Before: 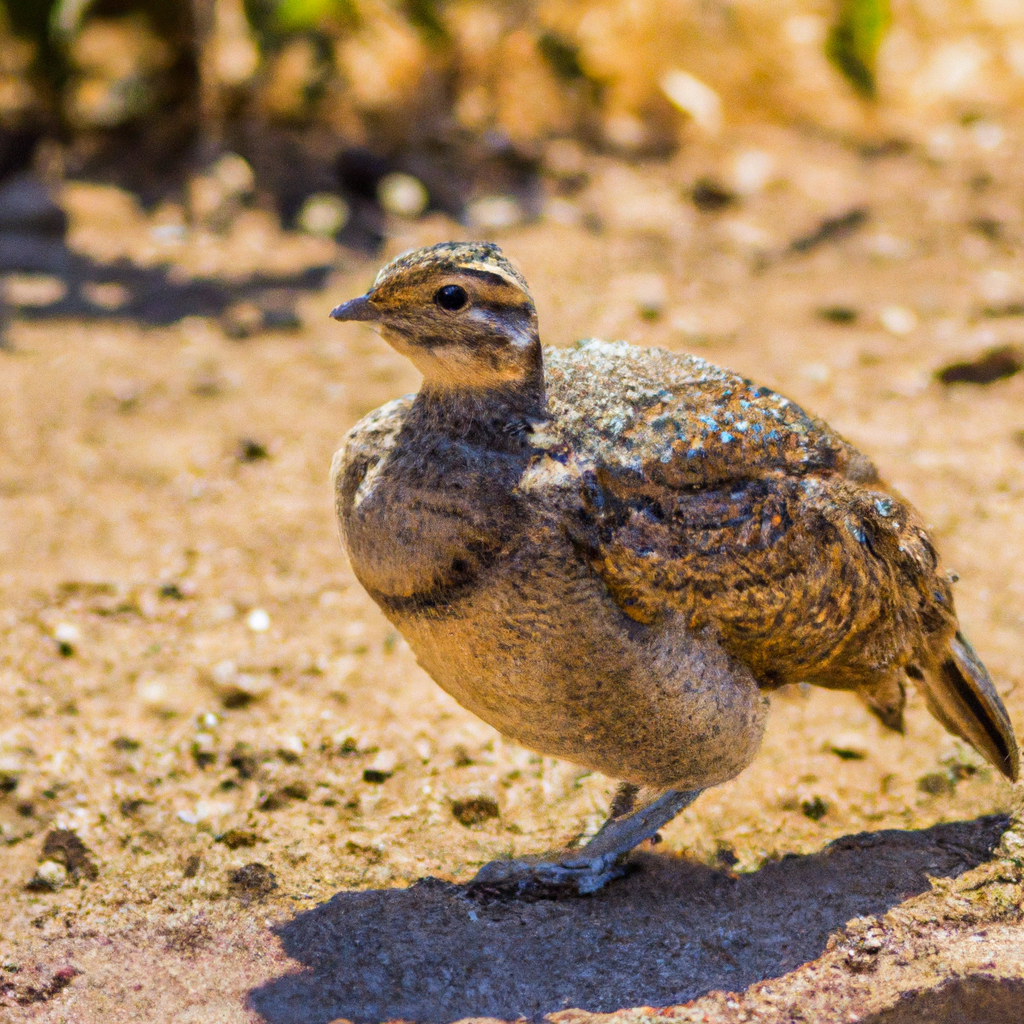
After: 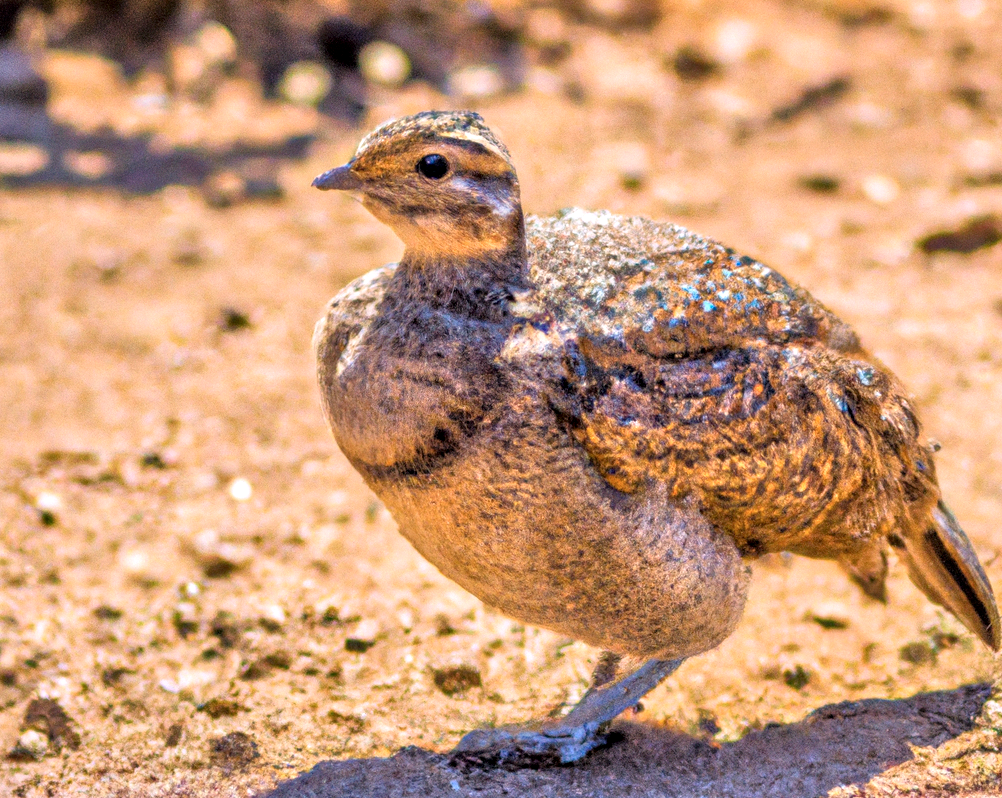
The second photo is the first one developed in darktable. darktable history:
white balance: red 1.127, blue 0.943
crop and rotate: left 1.814%, top 12.818%, right 0.25%, bottom 9.225%
tone equalizer: -7 EV 0.15 EV, -6 EV 0.6 EV, -5 EV 1.15 EV, -4 EV 1.33 EV, -3 EV 1.15 EV, -2 EV 0.6 EV, -1 EV 0.15 EV, mask exposure compensation -0.5 EV
local contrast: detail 130%
color calibration: x 0.37, y 0.382, temperature 4313.32 K
